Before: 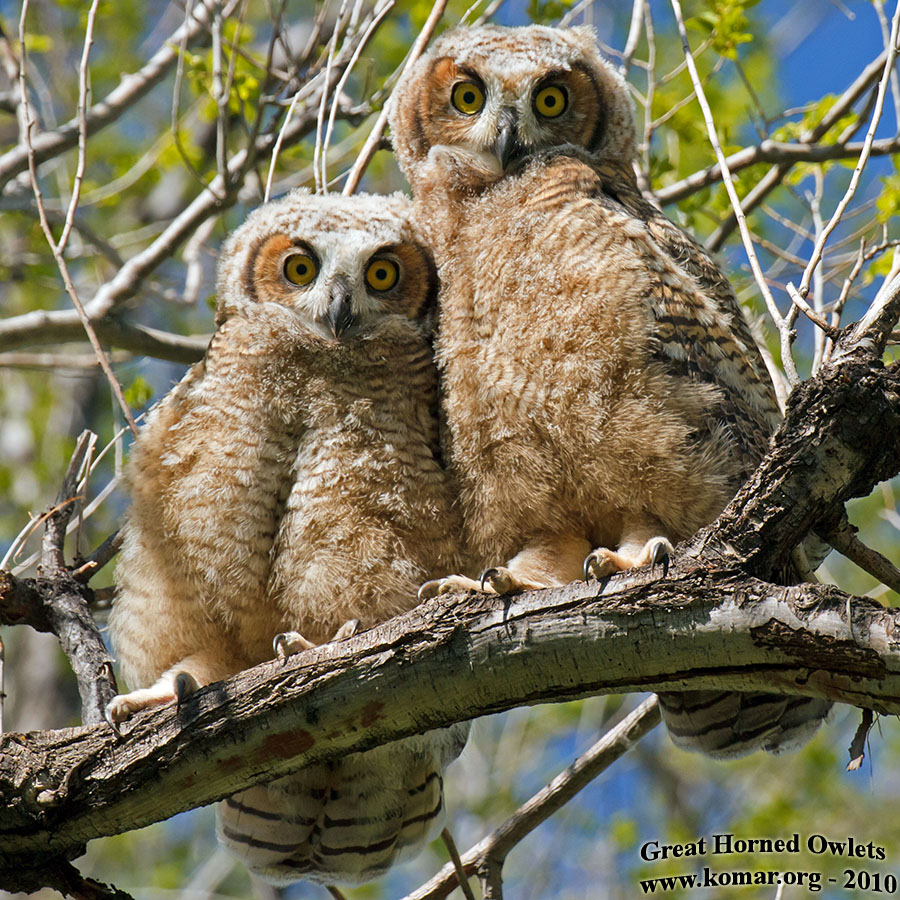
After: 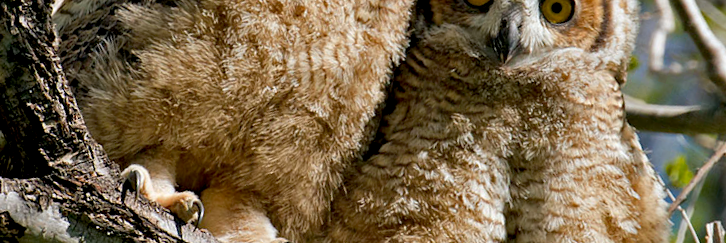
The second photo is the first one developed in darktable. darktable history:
exposure: black level correction 0.012, compensate highlight preservation false
crop and rotate: angle 16.12°, top 30.835%, bottom 35.653%
